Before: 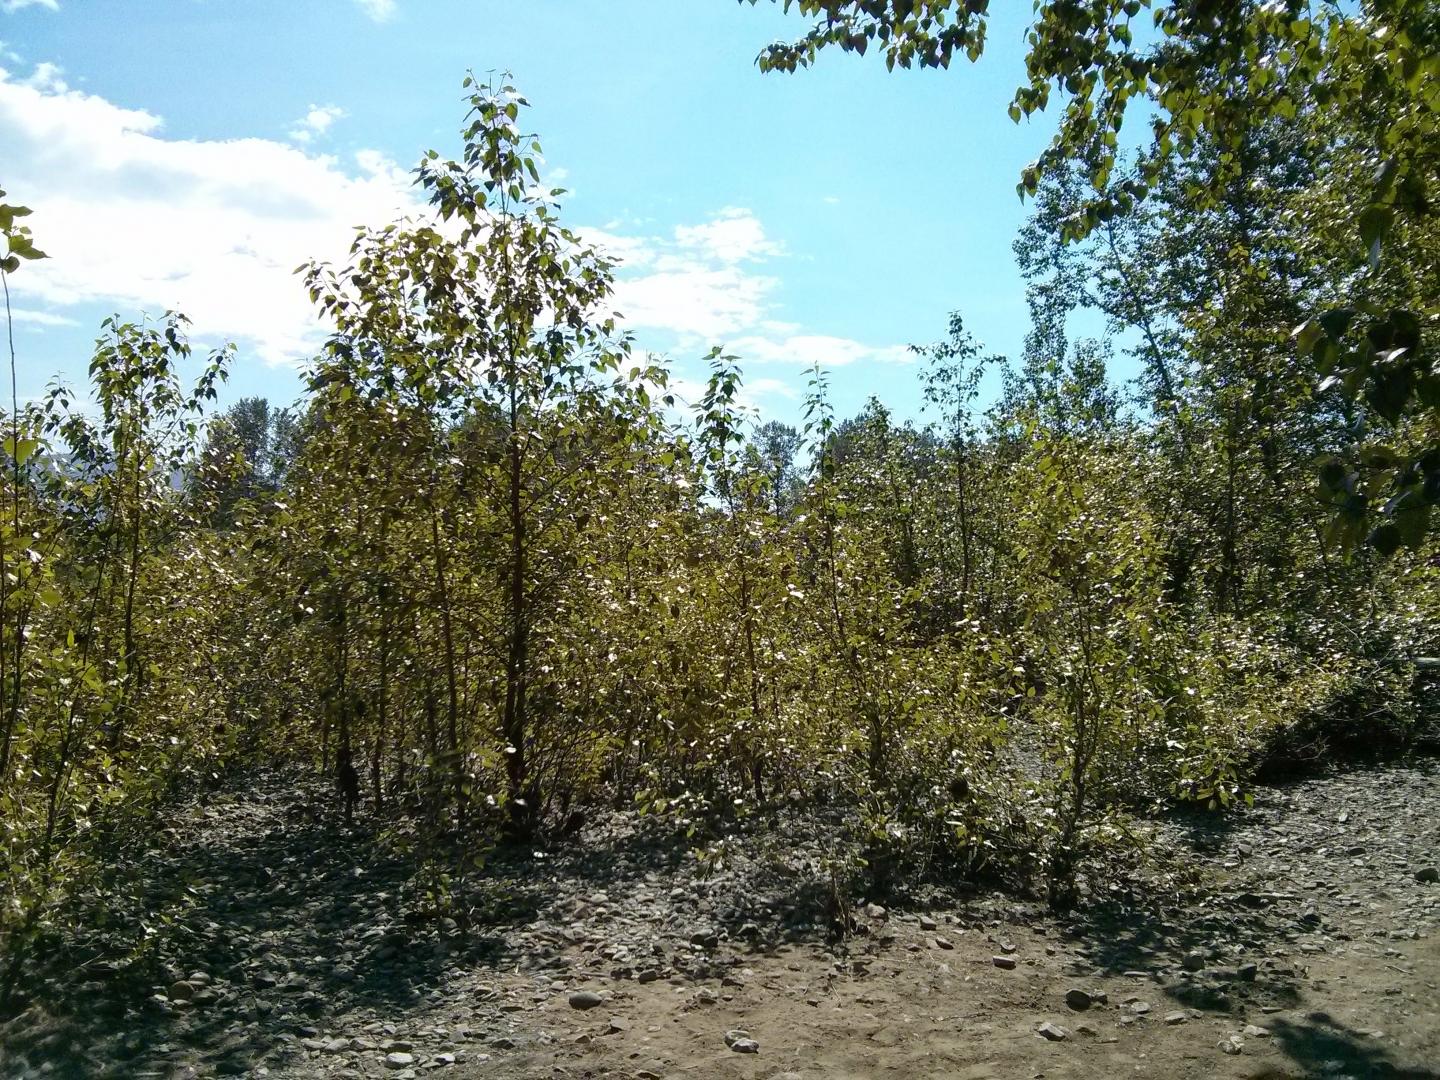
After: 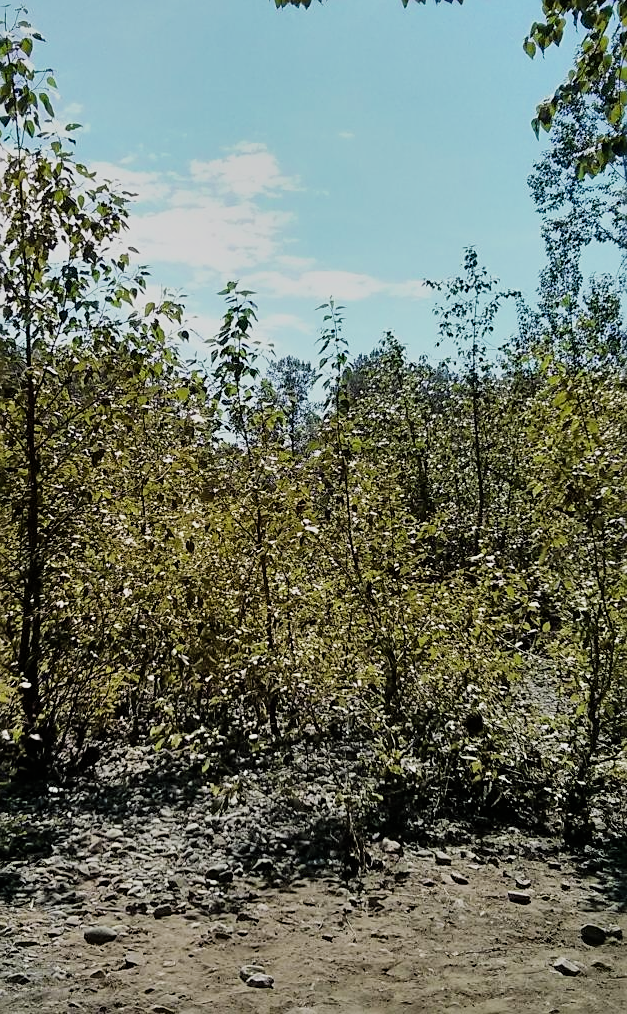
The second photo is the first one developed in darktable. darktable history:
crop: left 33.705%, top 6.079%, right 22.707%
filmic rgb: black relative exposure -7.65 EV, white relative exposure 4.56 EV, hardness 3.61, contrast 1.051
shadows and highlights: soften with gaussian
sharpen: on, module defaults
